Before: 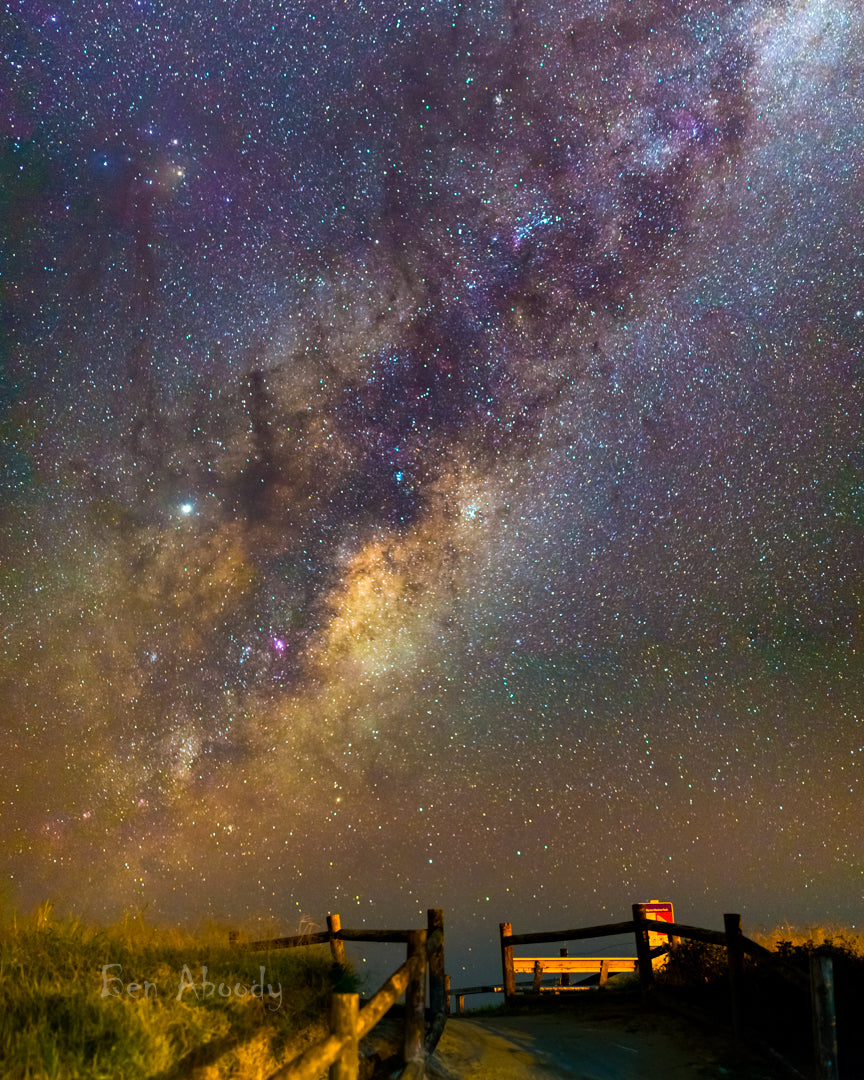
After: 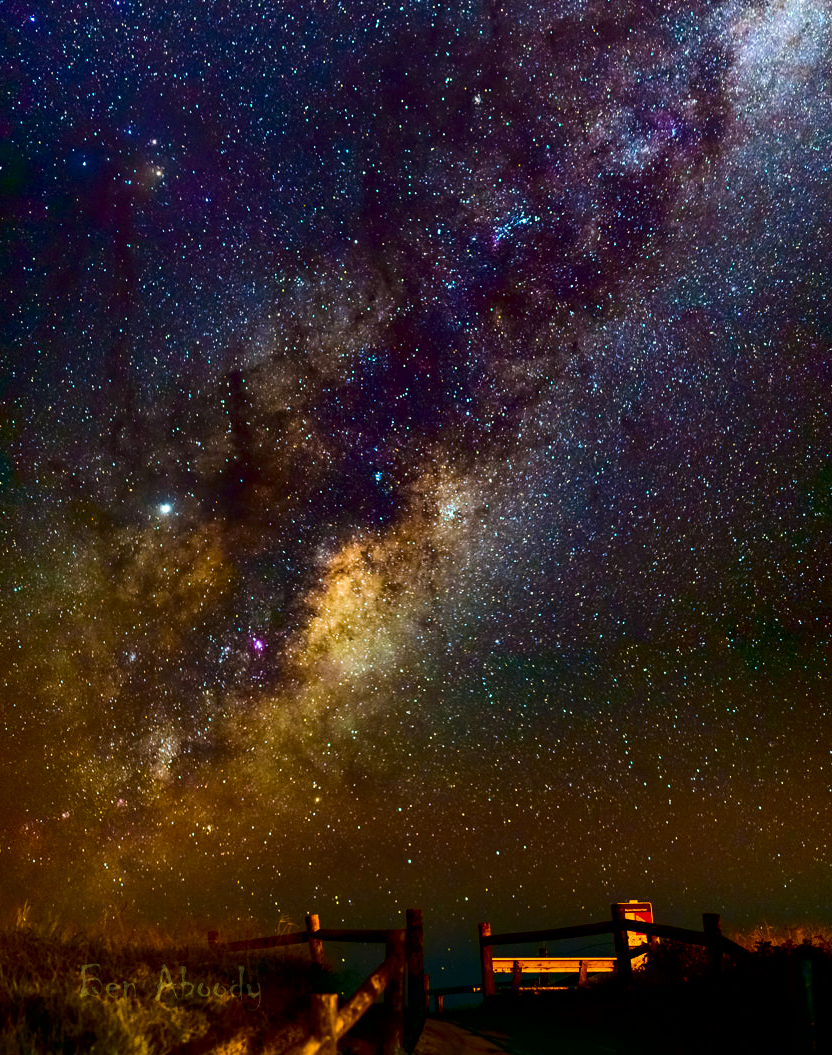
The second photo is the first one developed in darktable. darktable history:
exposure: black level correction 0.016, exposure -0.009 EV, compensate highlight preservation false
crop and rotate: left 2.536%, right 1.107%, bottom 2.246%
contrast brightness saturation: contrast 0.19, brightness -0.24, saturation 0.11
